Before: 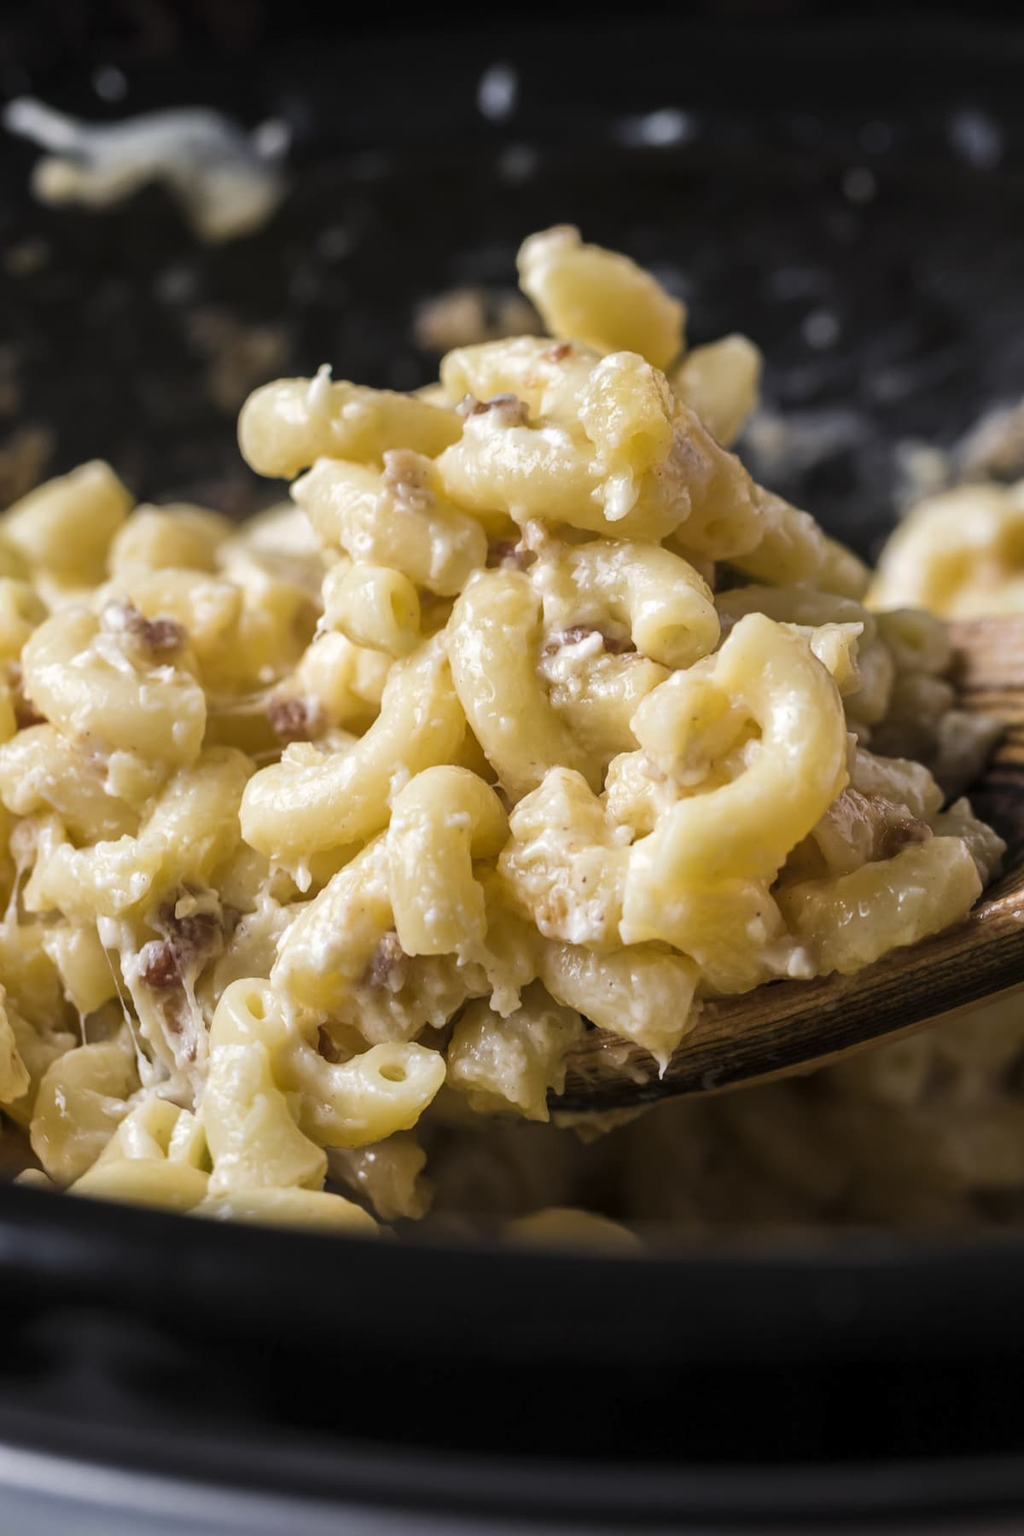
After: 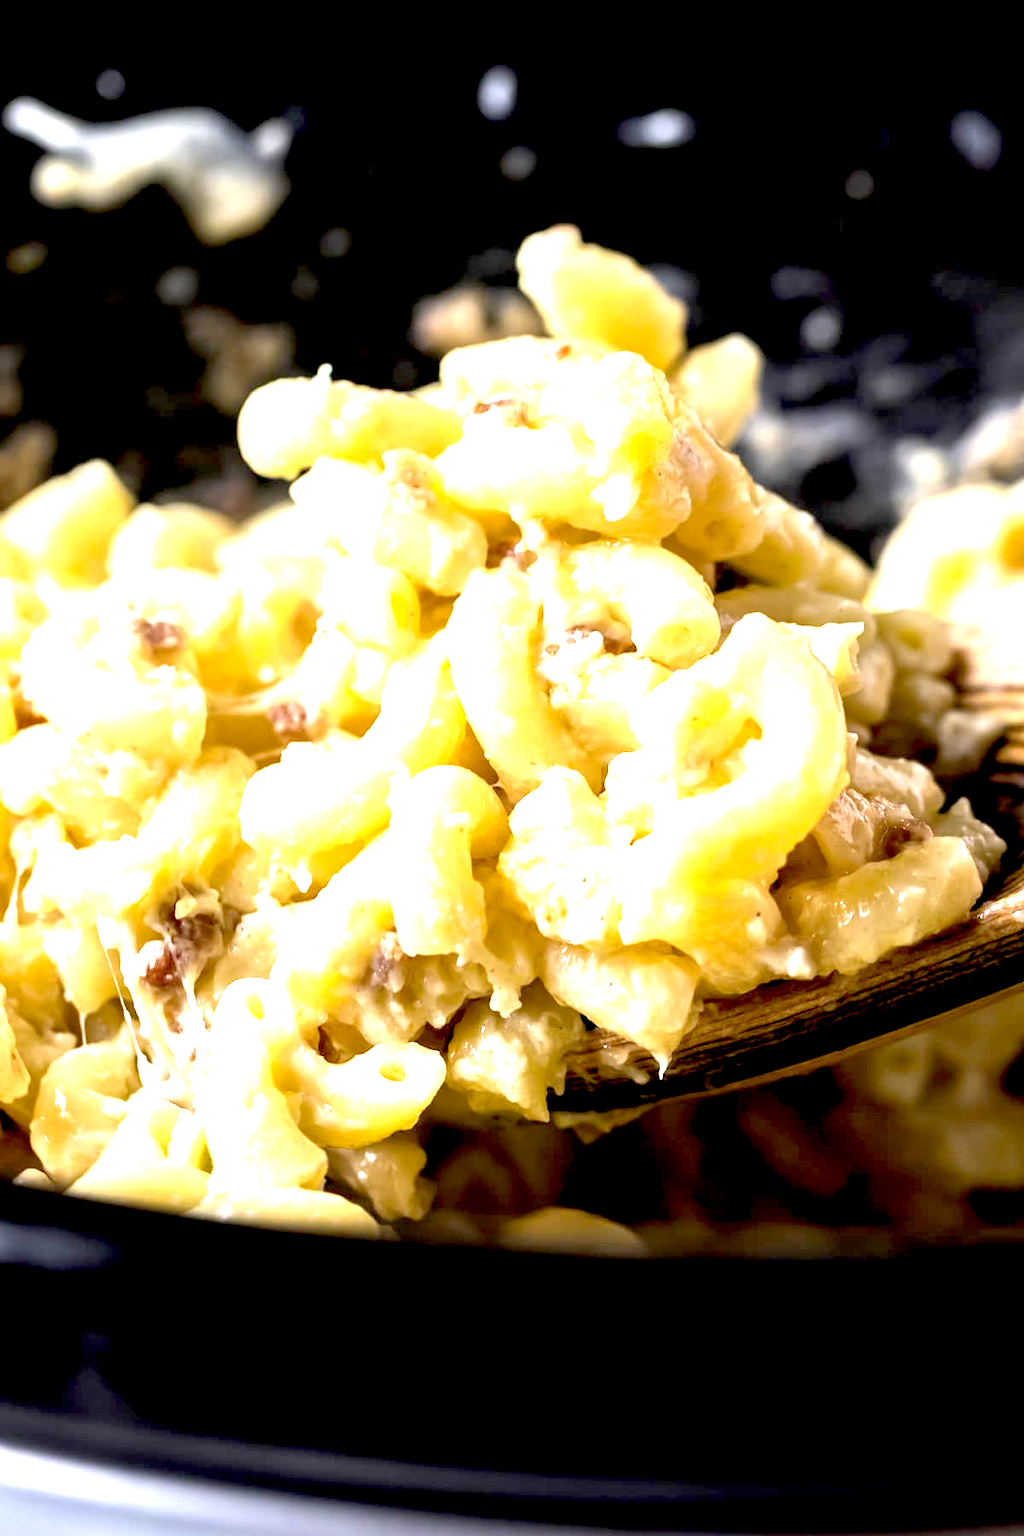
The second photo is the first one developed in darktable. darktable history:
exposure: black level correction 0.016, exposure 1.768 EV, compensate exposure bias true, compensate highlight preservation false
